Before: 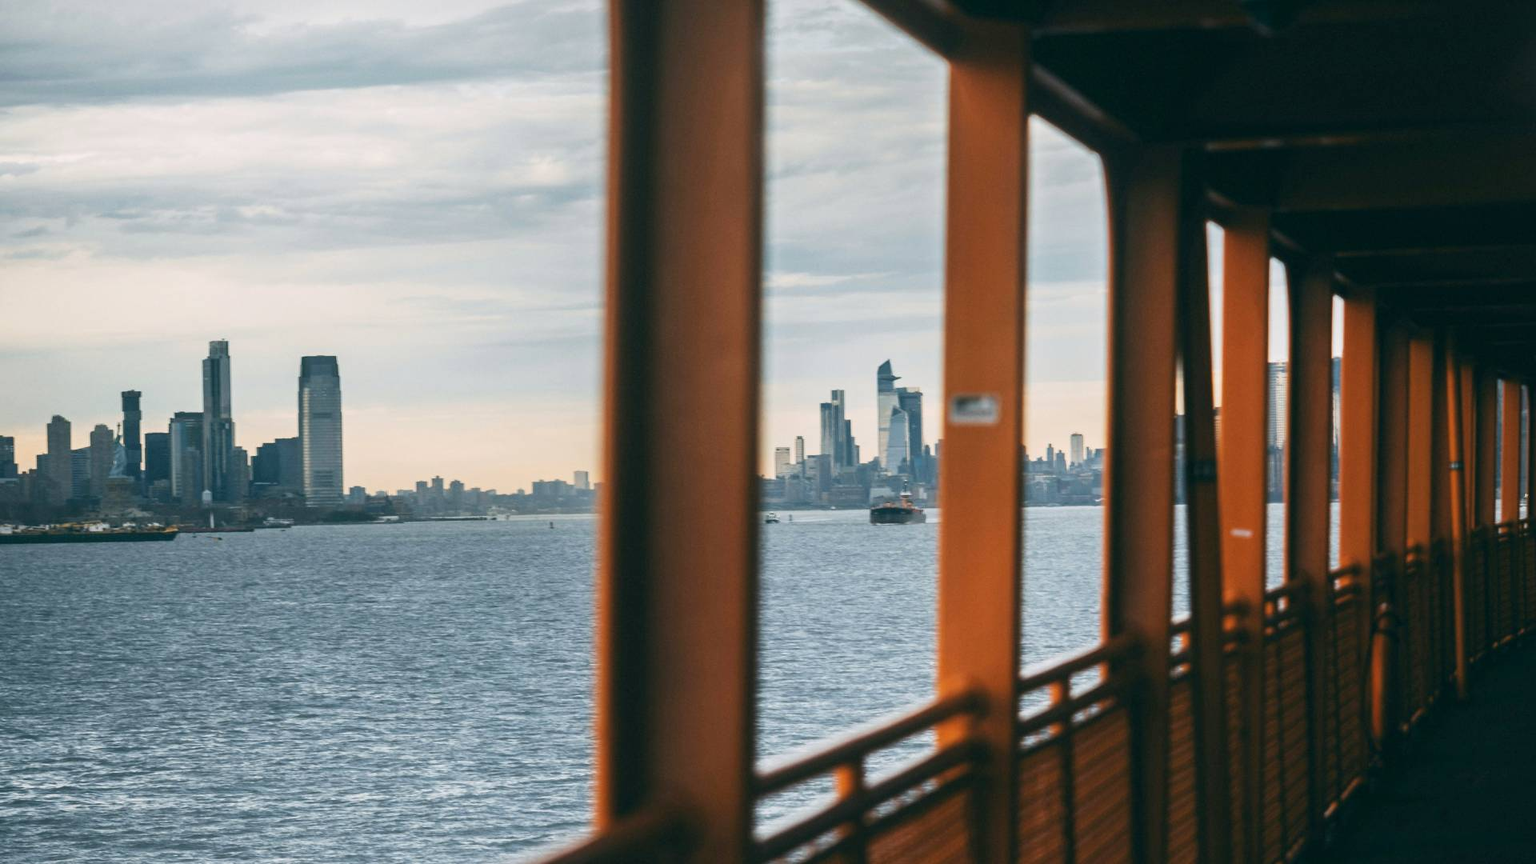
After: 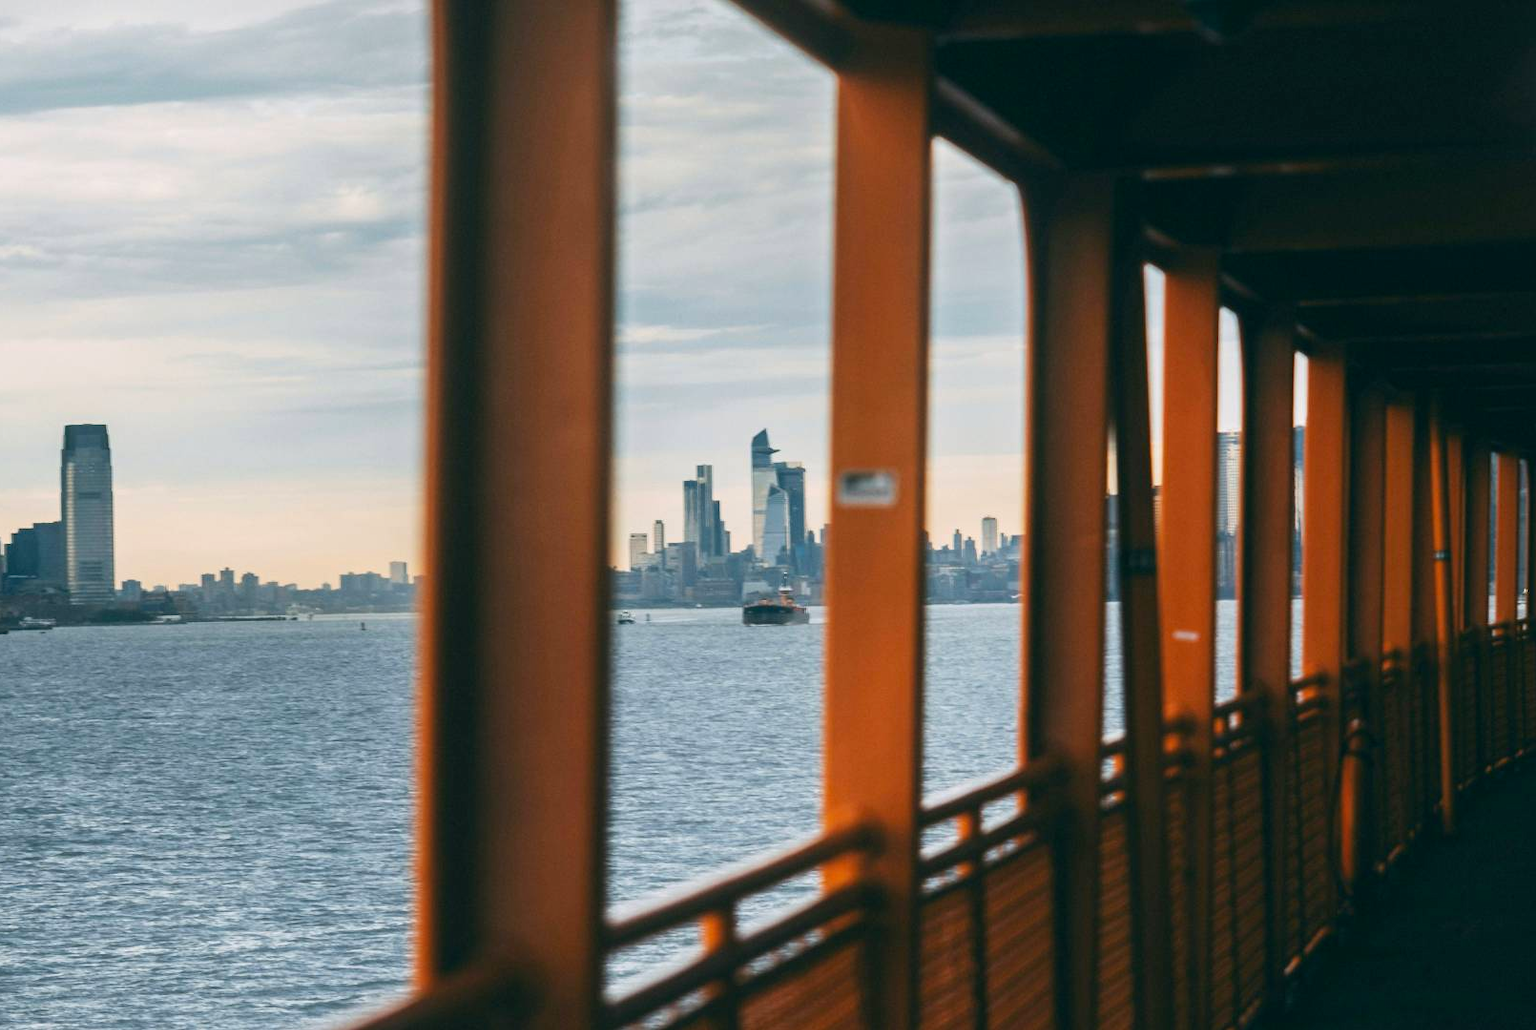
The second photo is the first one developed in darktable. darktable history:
crop: left 16.145%
contrast brightness saturation: saturation 0.13
